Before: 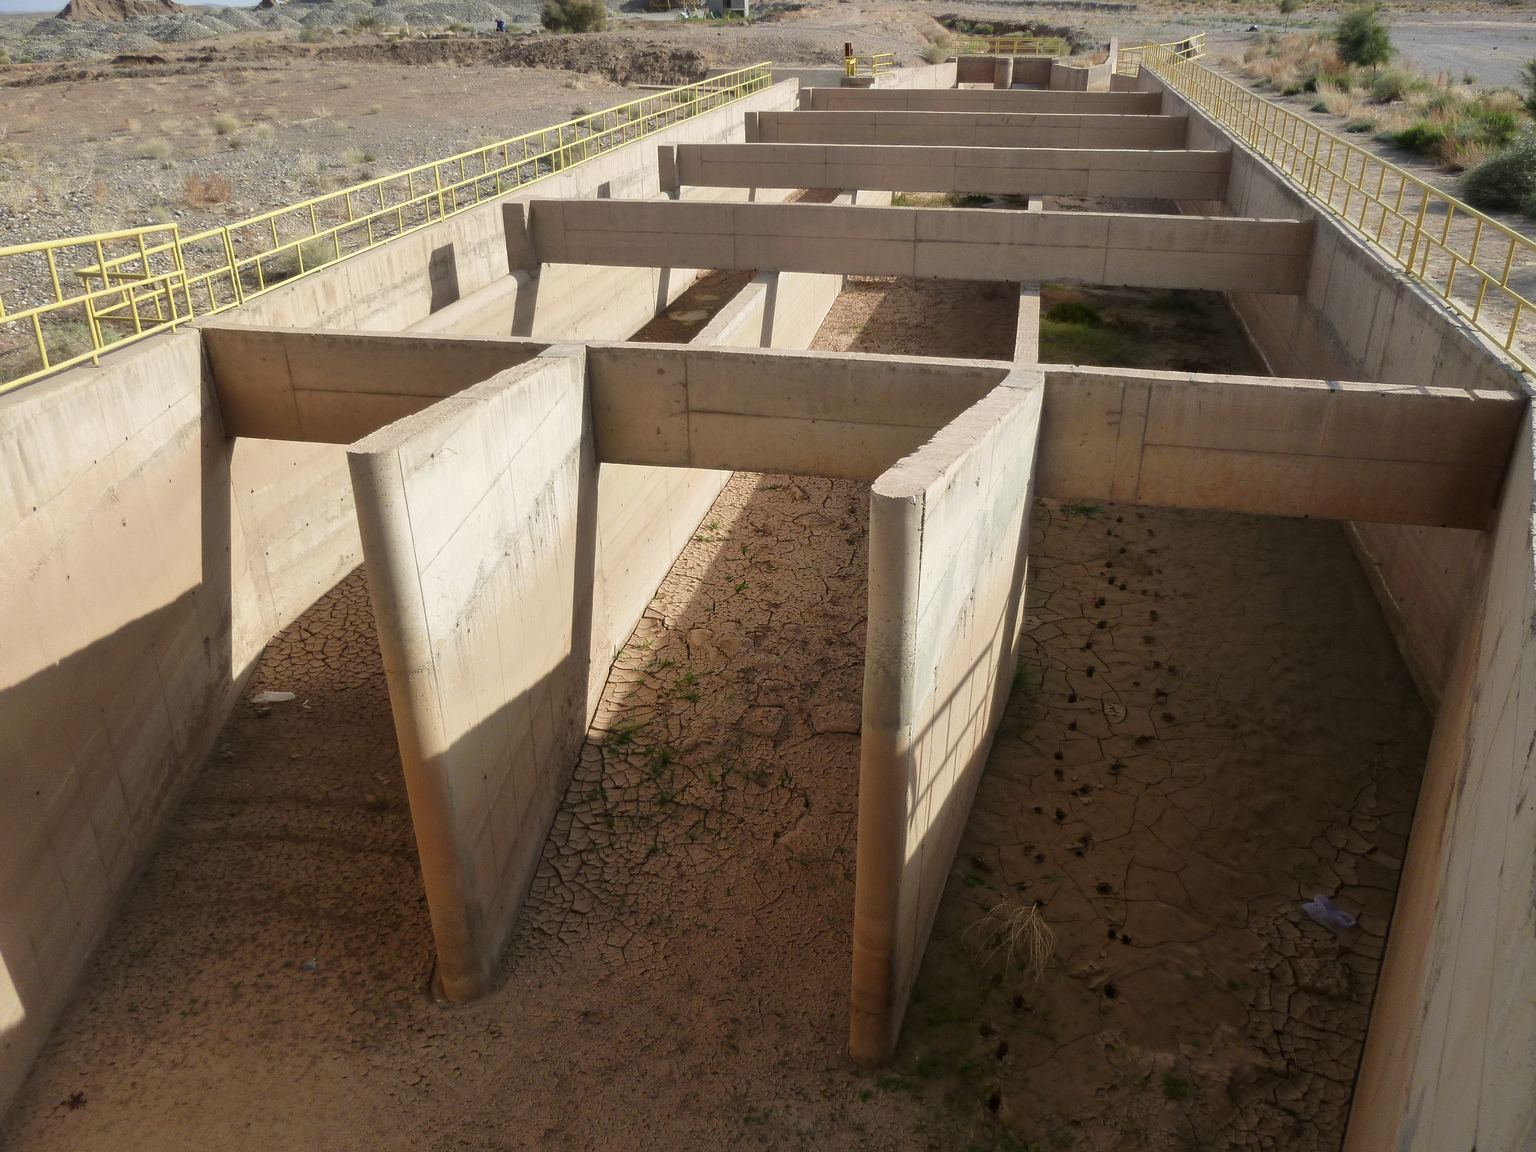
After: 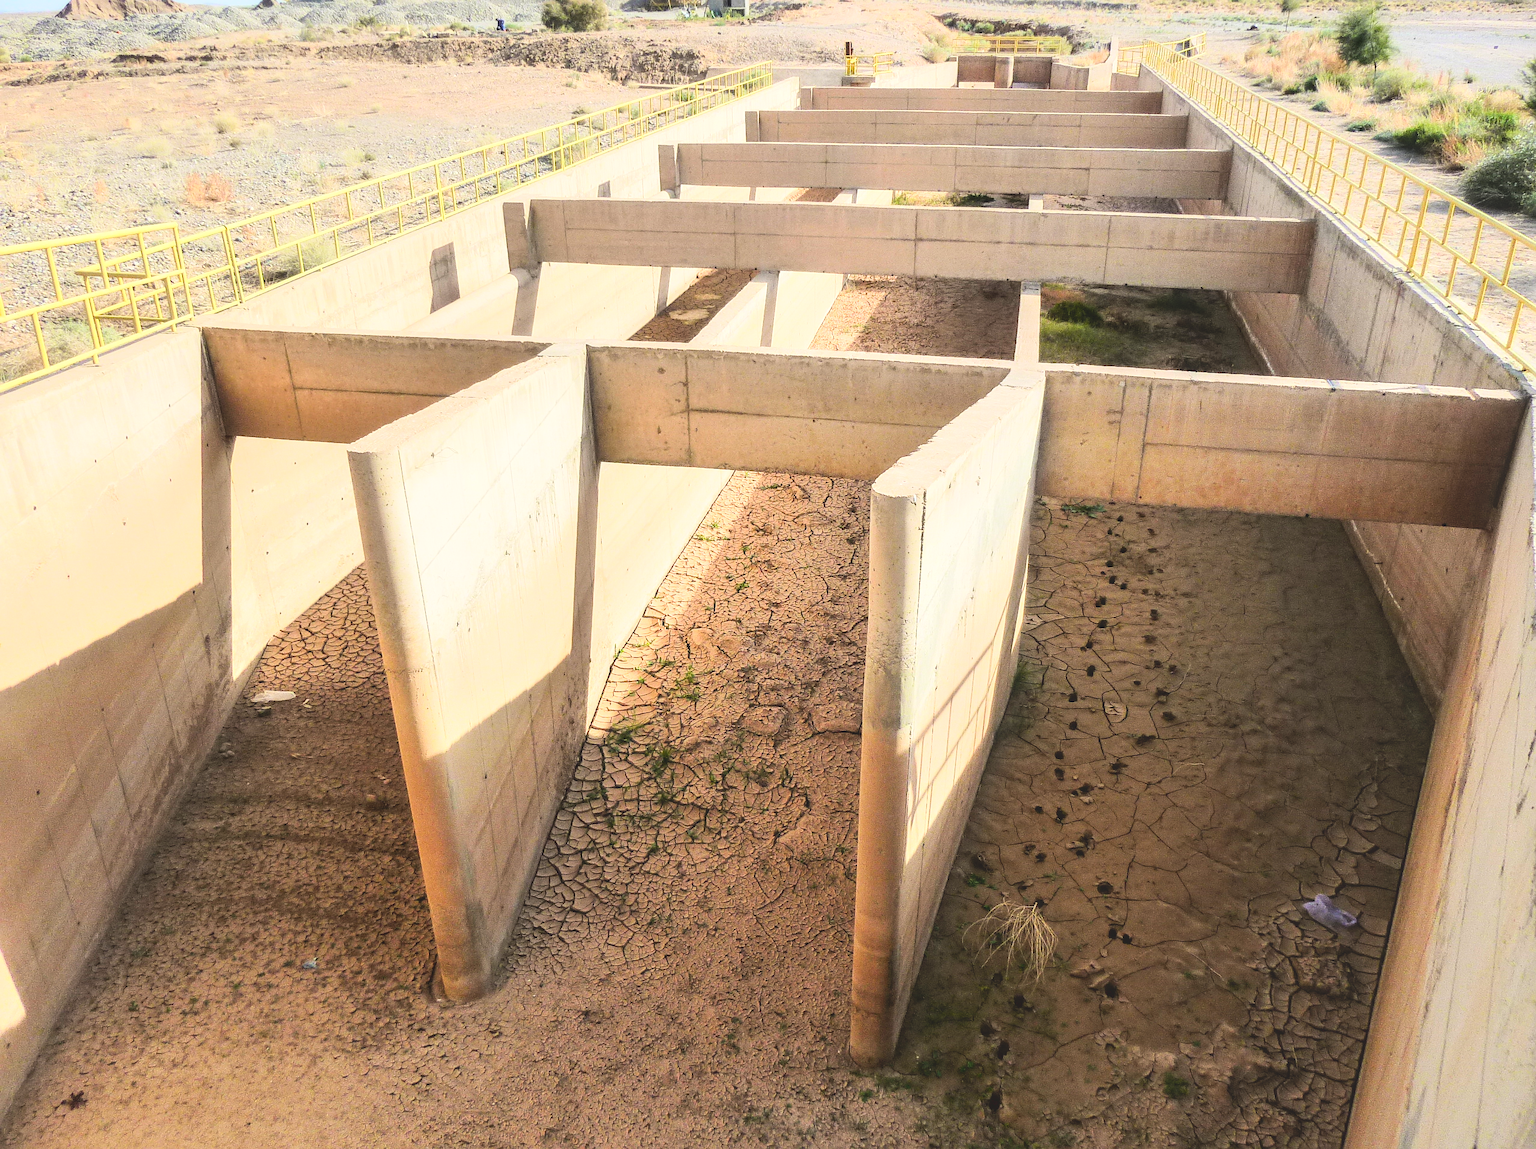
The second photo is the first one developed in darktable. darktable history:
crop: top 0.125%, bottom 0.128%
contrast equalizer: y [[0.439, 0.44, 0.442, 0.457, 0.493, 0.498], [0.5 ×6], [0.5 ×6], [0 ×6], [0 ×6]], mix -0.29
levels: mode automatic, white 99.93%, levels [0.116, 0.574, 1]
local contrast: on, module defaults
base curve: curves: ch0 [(0, 0) (0, 0.001) (0.001, 0.001) (0.004, 0.002) (0.007, 0.004) (0.015, 0.013) (0.033, 0.045) (0.052, 0.096) (0.075, 0.17) (0.099, 0.241) (0.163, 0.42) (0.219, 0.55) (0.259, 0.616) (0.327, 0.722) (0.365, 0.765) (0.522, 0.873) (0.547, 0.881) (0.689, 0.919) (0.826, 0.952) (1, 1)], exposure shift 0.01
contrast brightness saturation: contrast -0.282
exposure: exposure 0.451 EV, compensate highlight preservation false
sharpen: radius 2.161, amount 0.384, threshold 0.033
